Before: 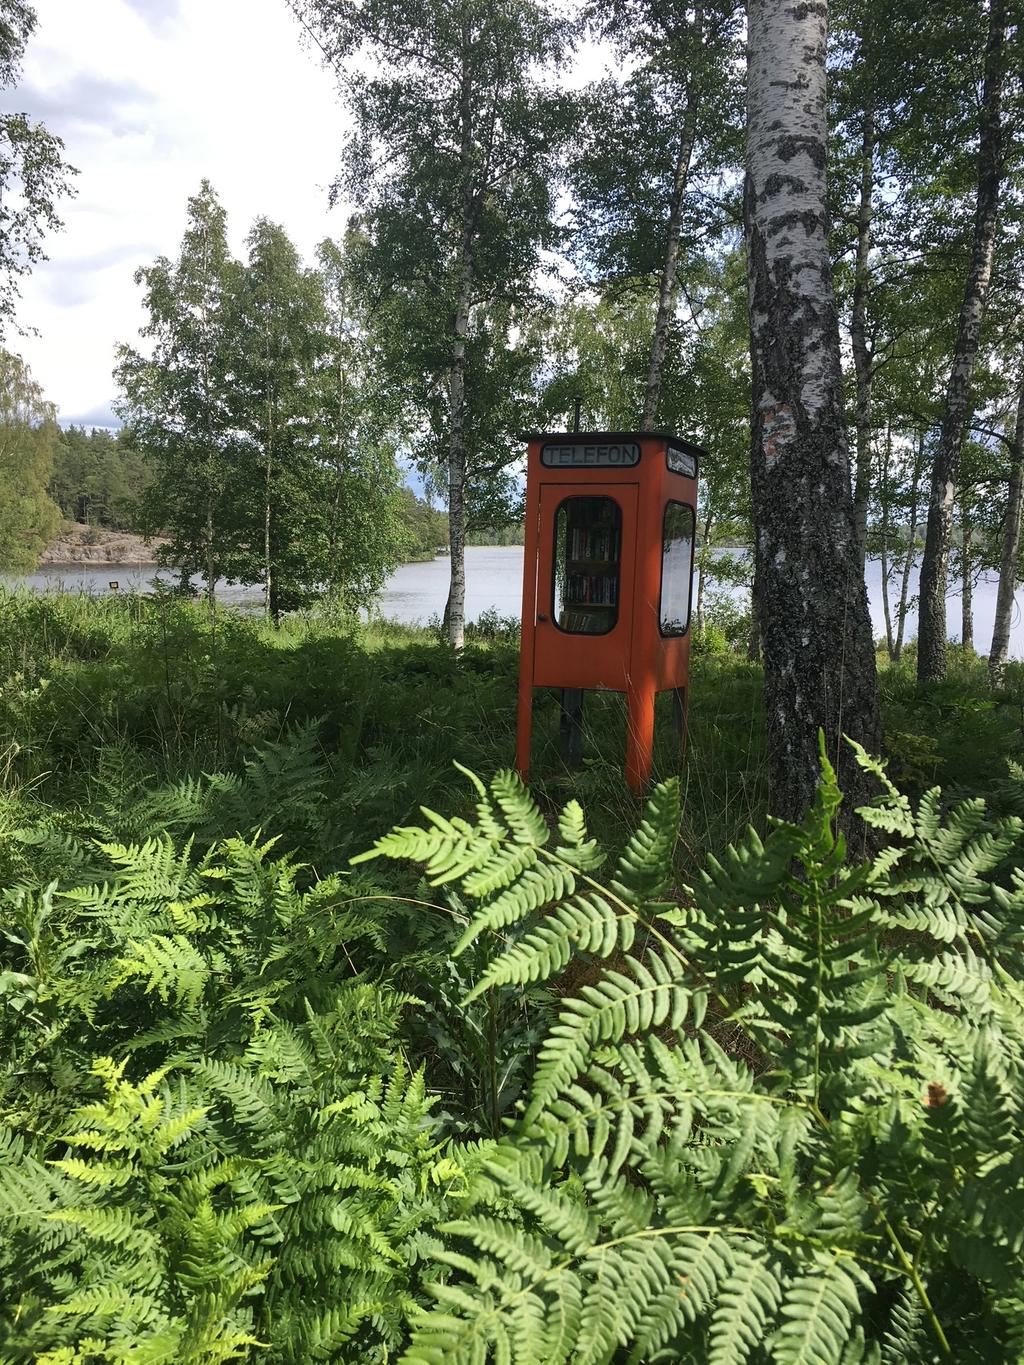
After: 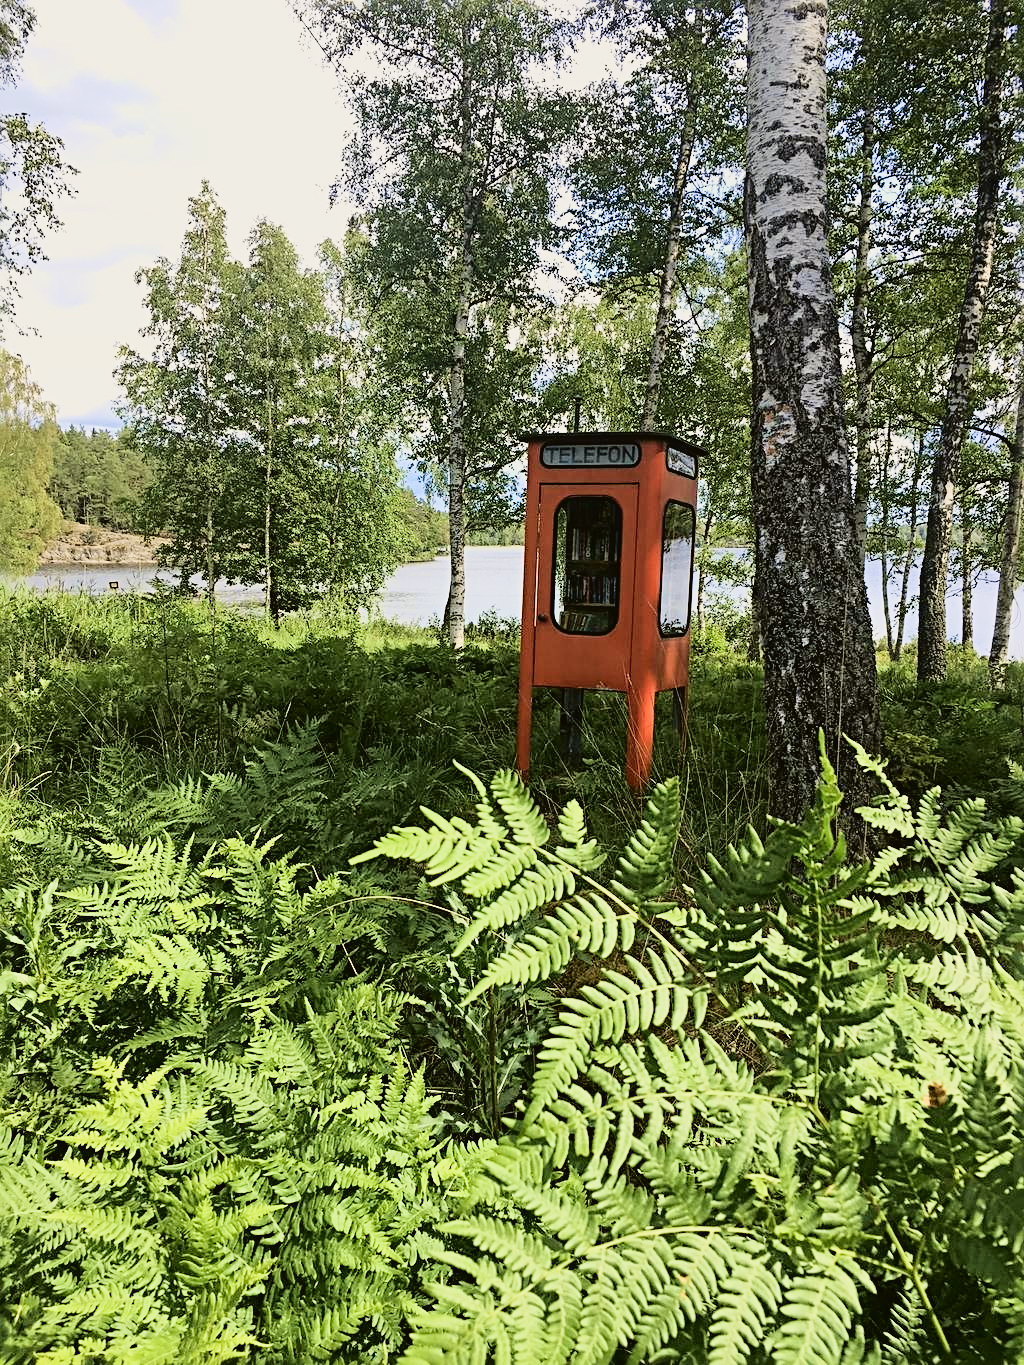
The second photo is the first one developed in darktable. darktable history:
filmic rgb: black relative exposure -7.65 EV, white relative exposure 4.56 EV, hardness 3.61
exposure: black level correction 0, exposure 0.7 EV, compensate exposure bias true, compensate highlight preservation false
velvia: on, module defaults
tone curve: curves: ch0 [(0, 0.021) (0.049, 0.044) (0.152, 0.14) (0.328, 0.377) (0.473, 0.543) (0.641, 0.705) (0.85, 0.894) (1, 0.969)]; ch1 [(0, 0) (0.302, 0.331) (0.433, 0.432) (0.472, 0.47) (0.502, 0.503) (0.527, 0.521) (0.564, 0.58) (0.614, 0.626) (0.677, 0.701) (0.859, 0.885) (1, 1)]; ch2 [(0, 0) (0.33, 0.301) (0.447, 0.44) (0.487, 0.496) (0.502, 0.516) (0.535, 0.563) (0.565, 0.593) (0.608, 0.638) (1, 1)], color space Lab, independent channels, preserve colors none
sharpen: radius 4
